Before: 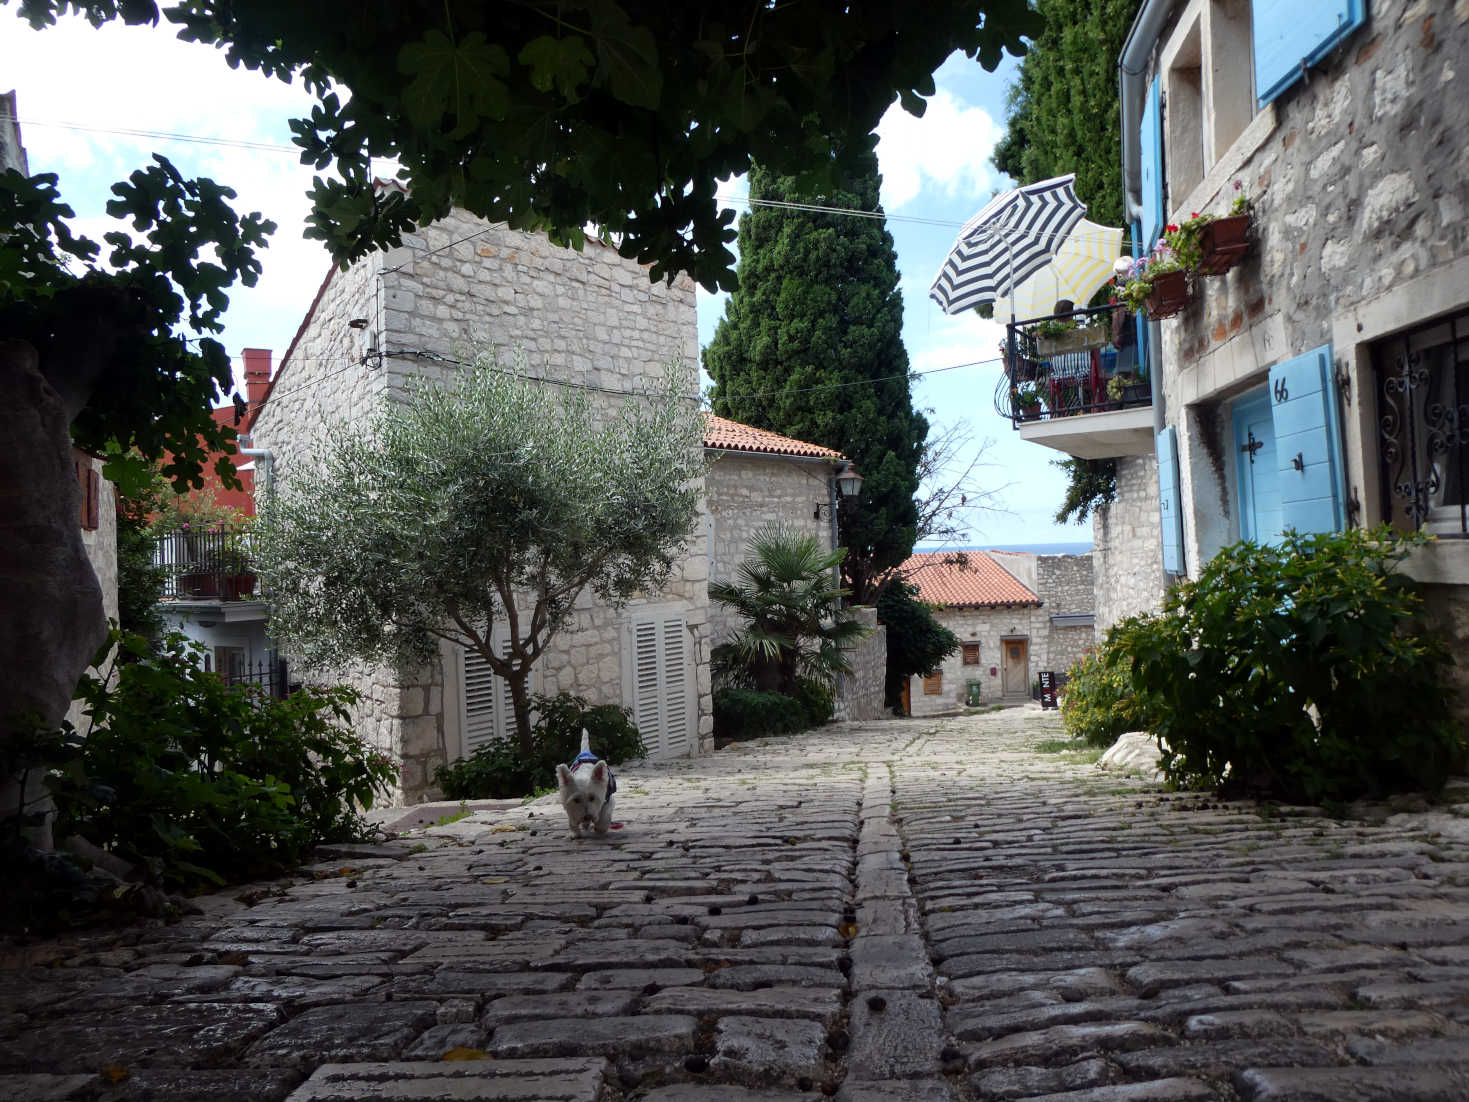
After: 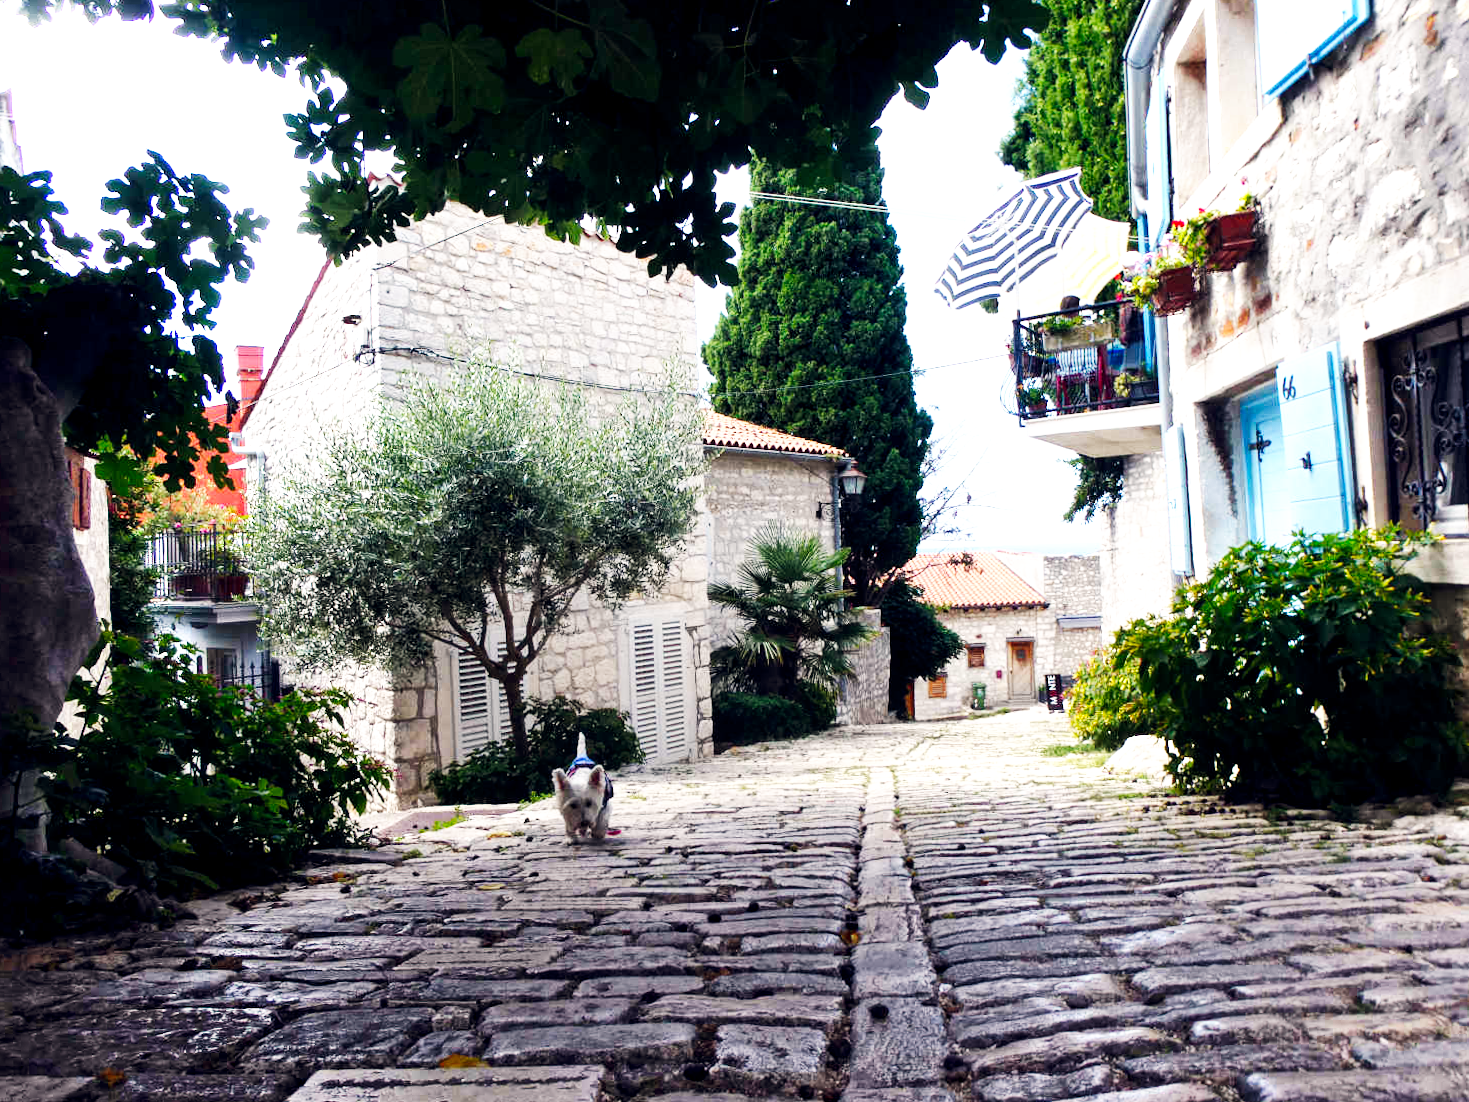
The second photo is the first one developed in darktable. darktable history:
base curve: curves: ch0 [(0, 0) (0.007, 0.004) (0.027, 0.03) (0.046, 0.07) (0.207, 0.54) (0.442, 0.872) (0.673, 0.972) (1, 1)], preserve colors none
local contrast: highlights 100%, shadows 100%, detail 120%, midtone range 0.2
color balance rgb: shadows lift › hue 87.51°, highlights gain › chroma 1.62%, highlights gain › hue 55.1°, global offset › chroma 0.06%, global offset › hue 253.66°, linear chroma grading › global chroma 0.5%, perceptual saturation grading › global saturation 16.38%
lens correction "lens_correction_200mm": scale 1.02, crop 1, focal 200, aperture 2.8, distance 8.43, camera "Canon EOS 5D Mark III", lens "Canon EF 70-200mm f/2.8L IS II USM"
